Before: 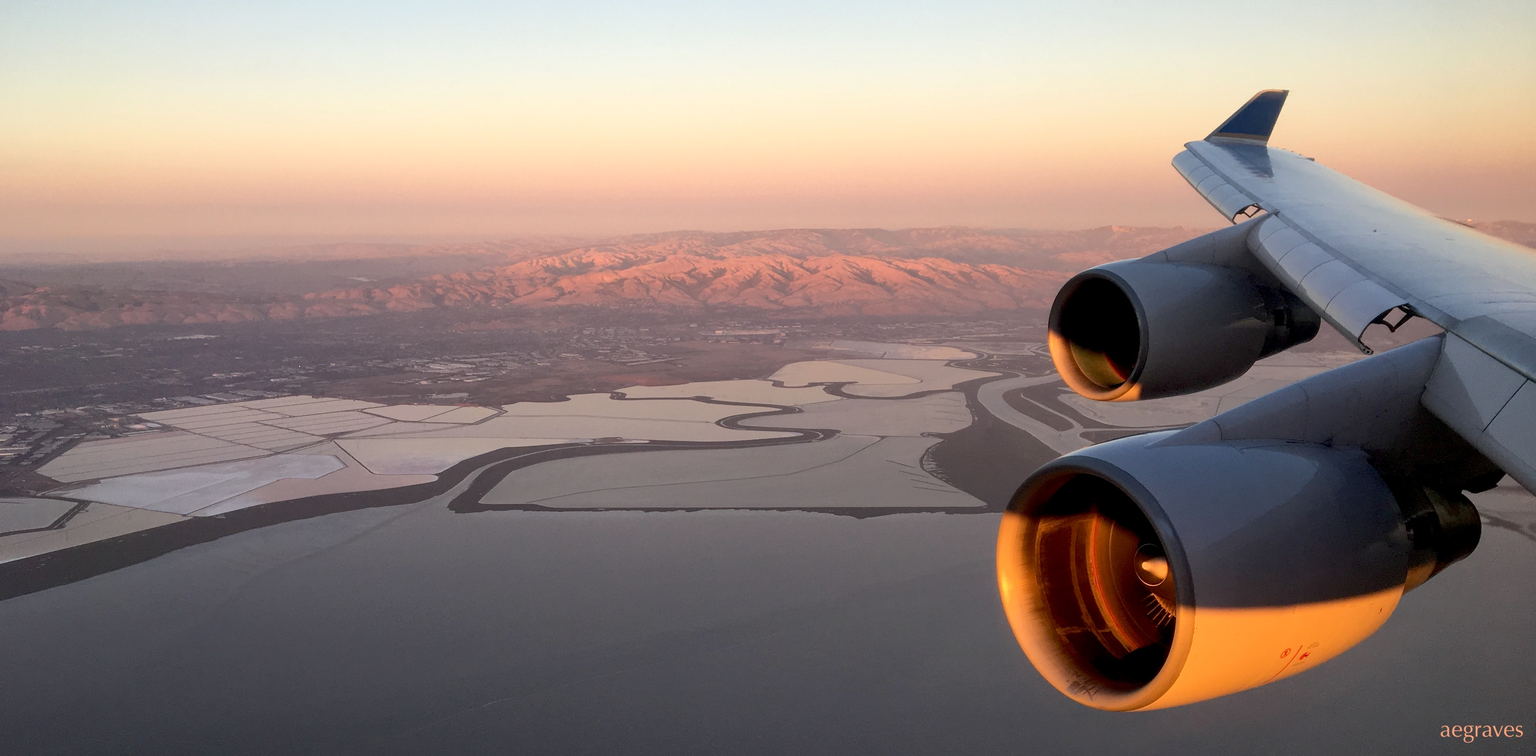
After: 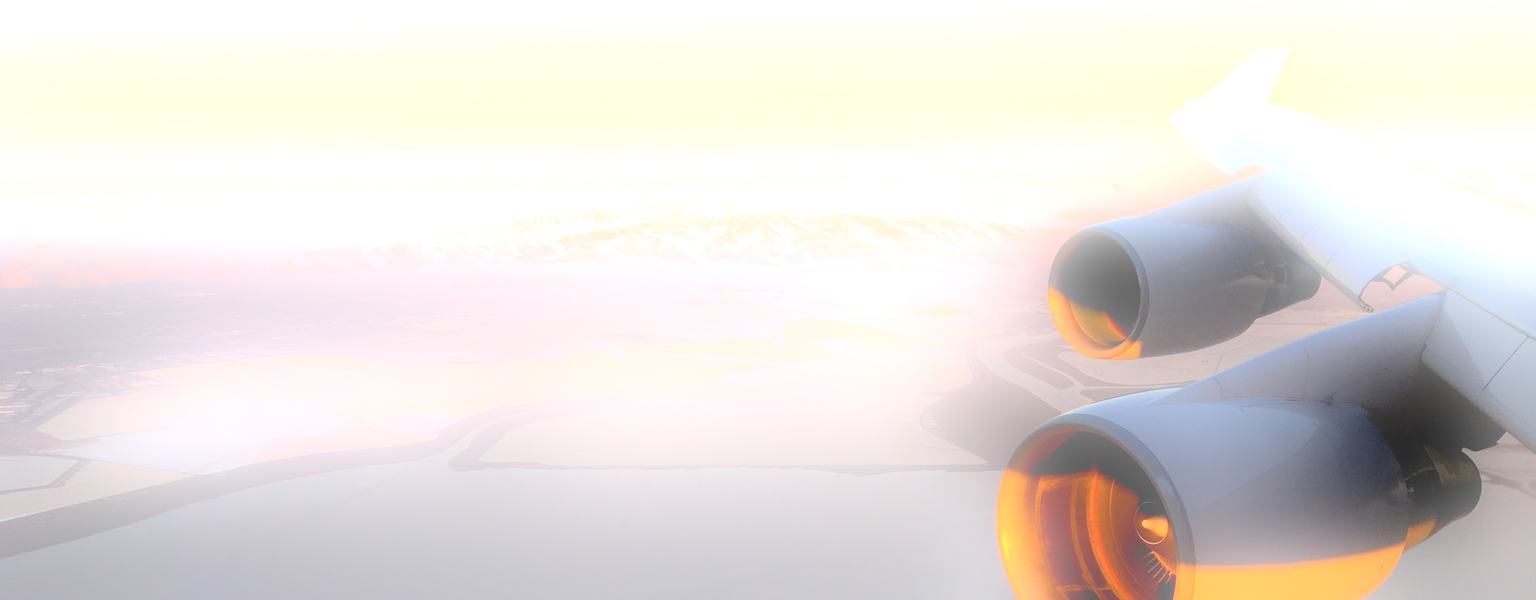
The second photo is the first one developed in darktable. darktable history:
crop and rotate: top 5.667%, bottom 14.937%
bloom: size 25%, threshold 5%, strength 90%
